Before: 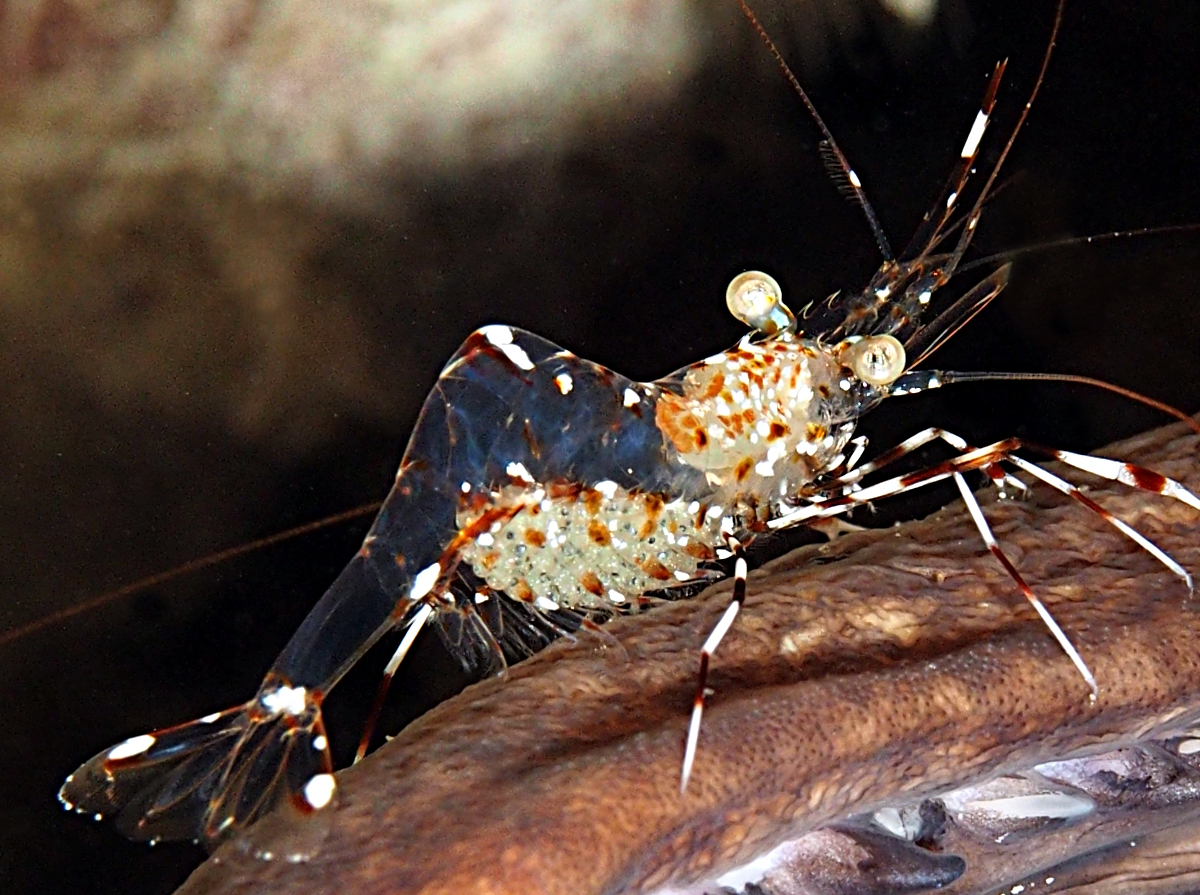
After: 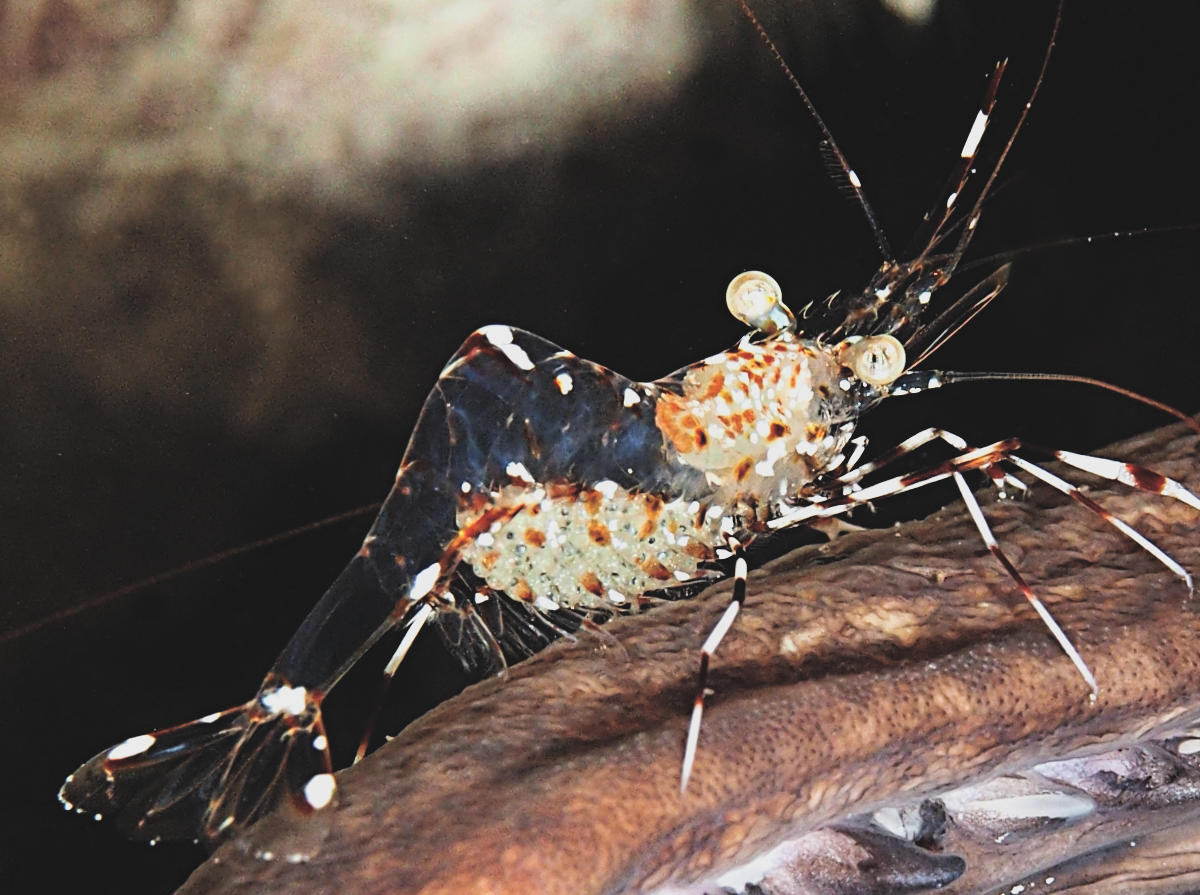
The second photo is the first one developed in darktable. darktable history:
filmic rgb: black relative exposure -5.15 EV, white relative exposure 3.97 EV, hardness 2.9, contrast 1.299, highlights saturation mix -30.76%
exposure: black level correction -0.039, exposure 0.063 EV, compensate exposure bias true, compensate highlight preservation false
shadows and highlights: shadows -30.22, highlights 29.8
